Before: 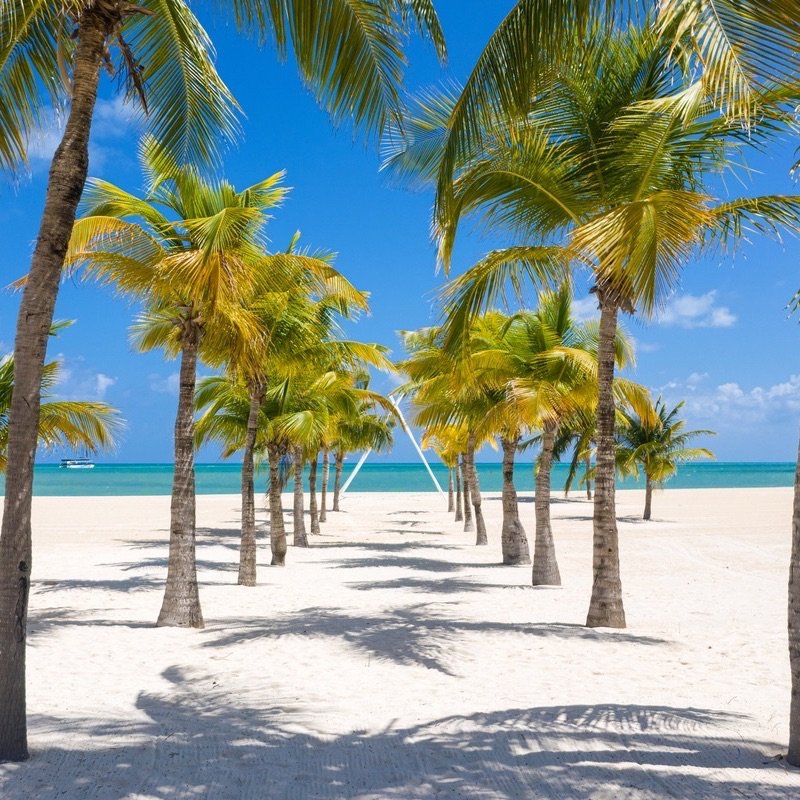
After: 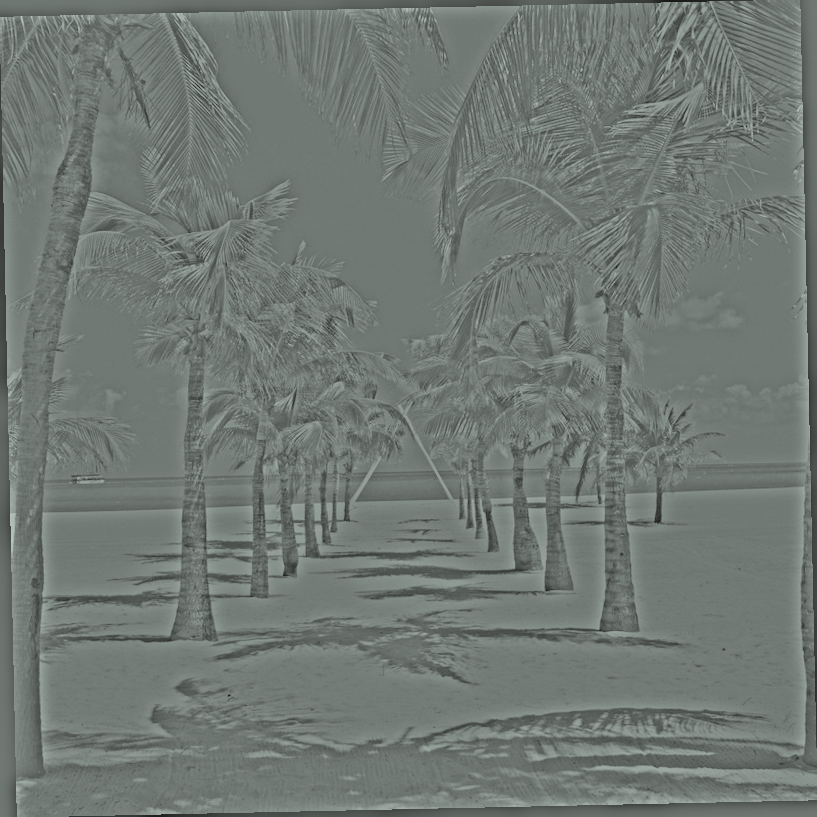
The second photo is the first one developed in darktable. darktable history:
rotate and perspective: rotation -1.24°, automatic cropping off
highpass: sharpness 25.84%, contrast boost 14.94%
exposure: exposure 0.15 EV, compensate highlight preservation false
filmic rgb: black relative exposure -7.15 EV, white relative exposure 5.36 EV, hardness 3.02, color science v6 (2022)
color correction: highlights a* -8, highlights b* 3.1
